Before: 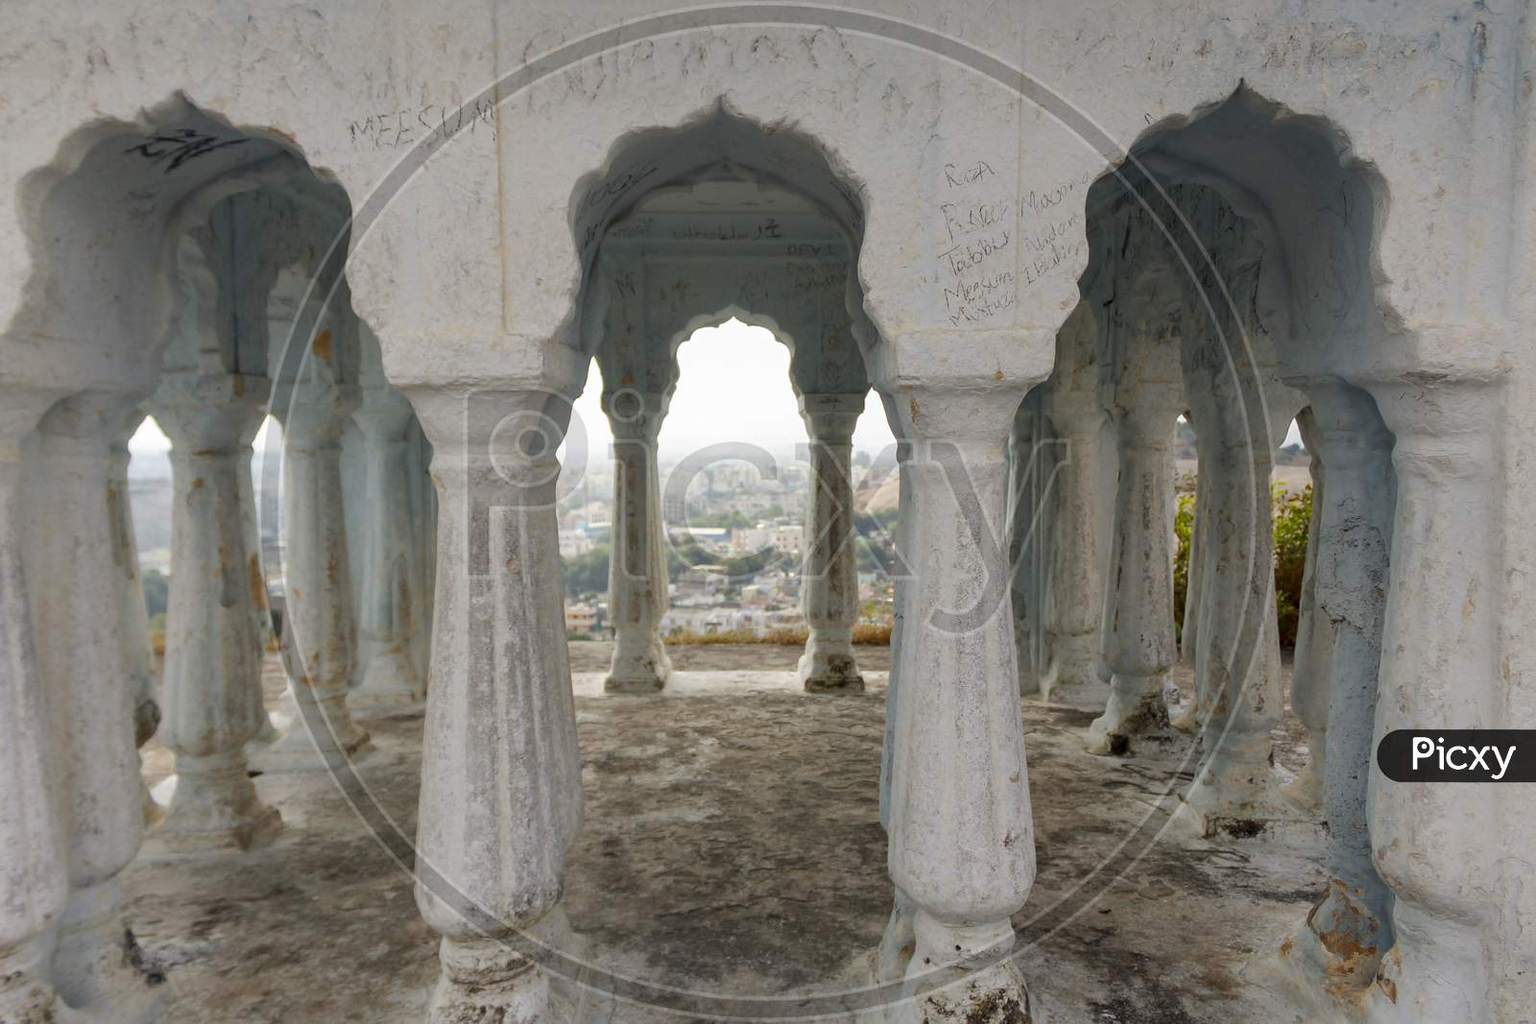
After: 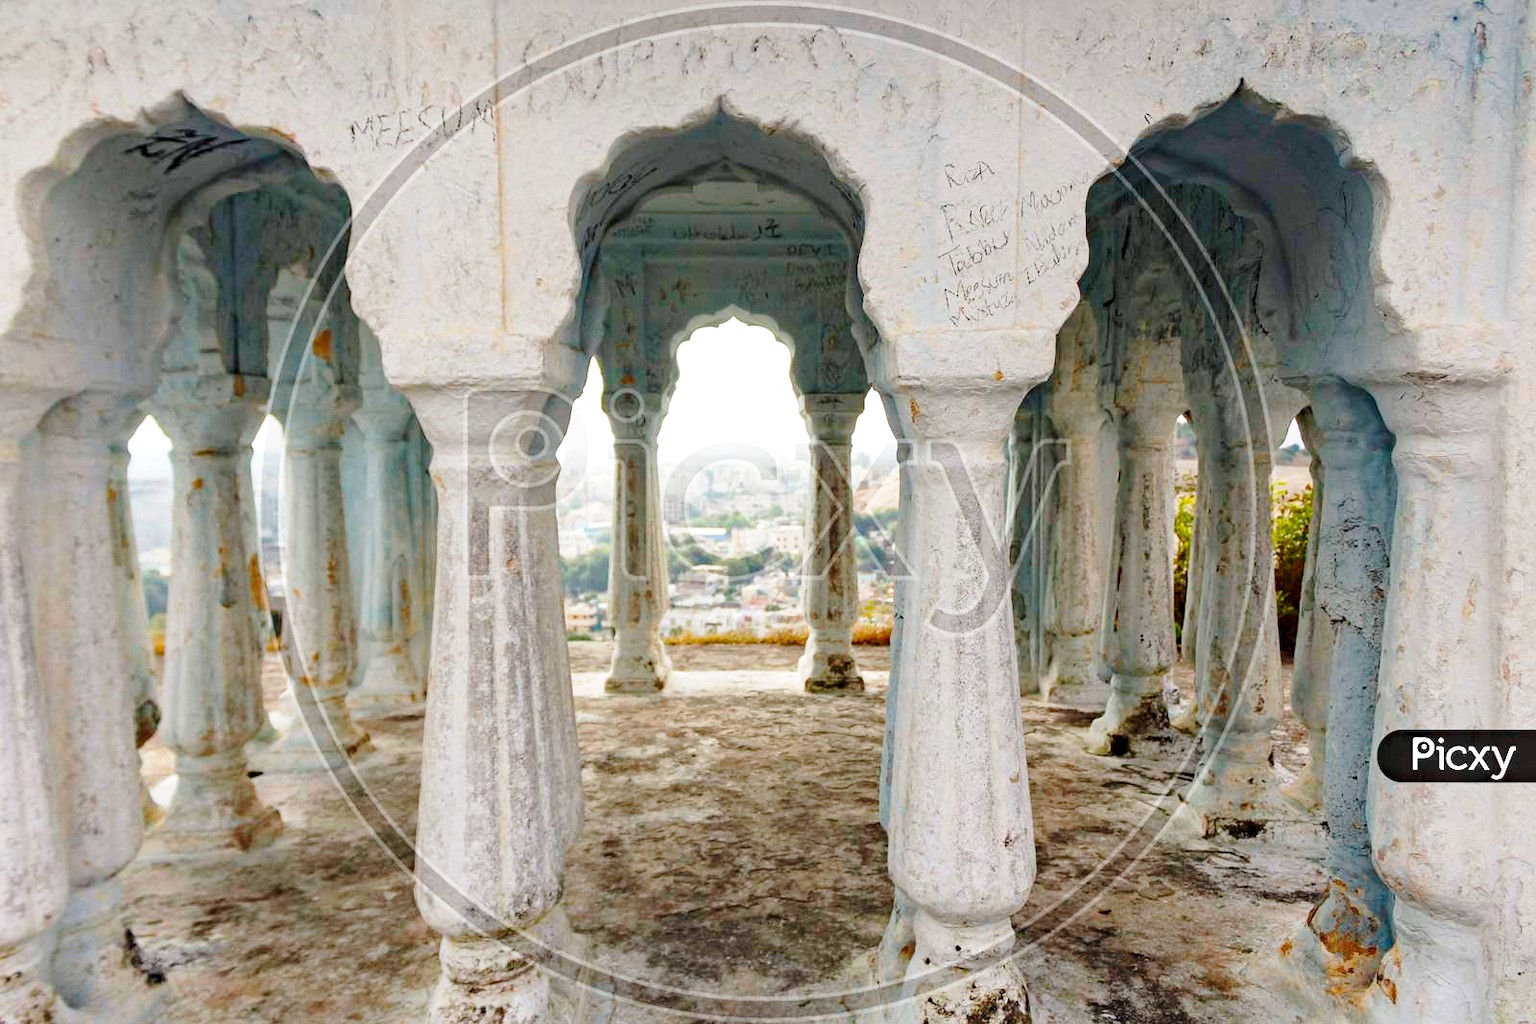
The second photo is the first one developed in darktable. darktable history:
exposure: exposure 0.161 EV, compensate highlight preservation false
haze removal: strength 0.29, distance 0.25, compatibility mode true, adaptive false
base curve: curves: ch0 [(0, 0) (0.028, 0.03) (0.121, 0.232) (0.46, 0.748) (0.859, 0.968) (1, 1)], preserve colors none
